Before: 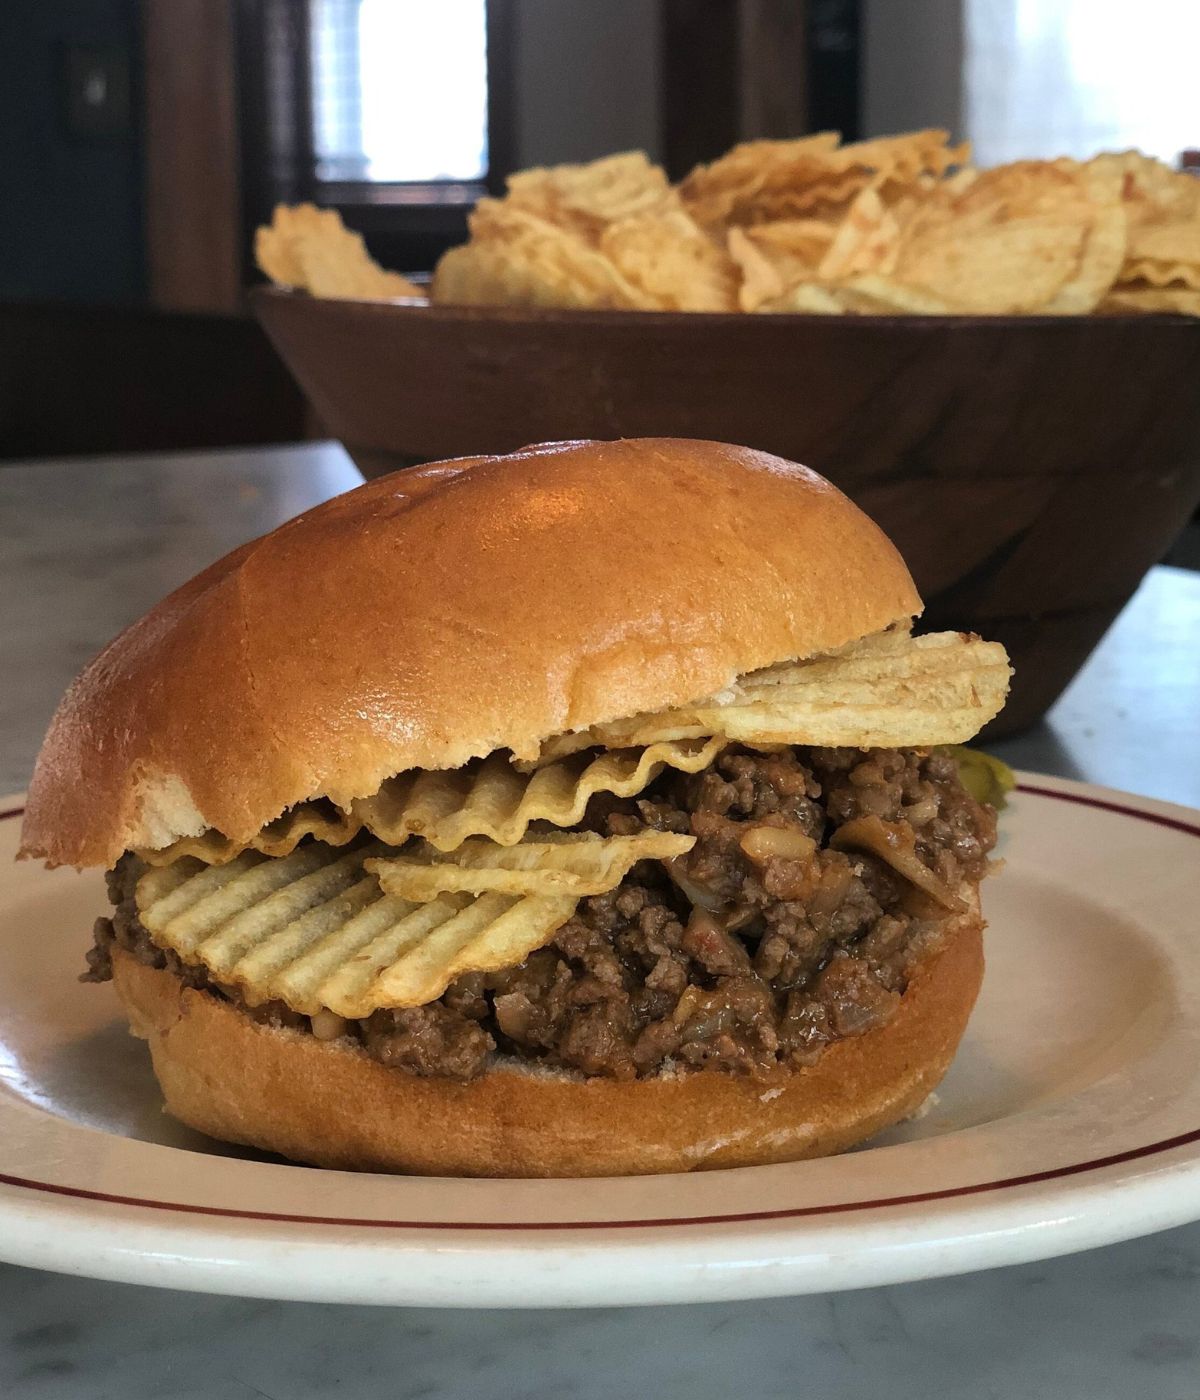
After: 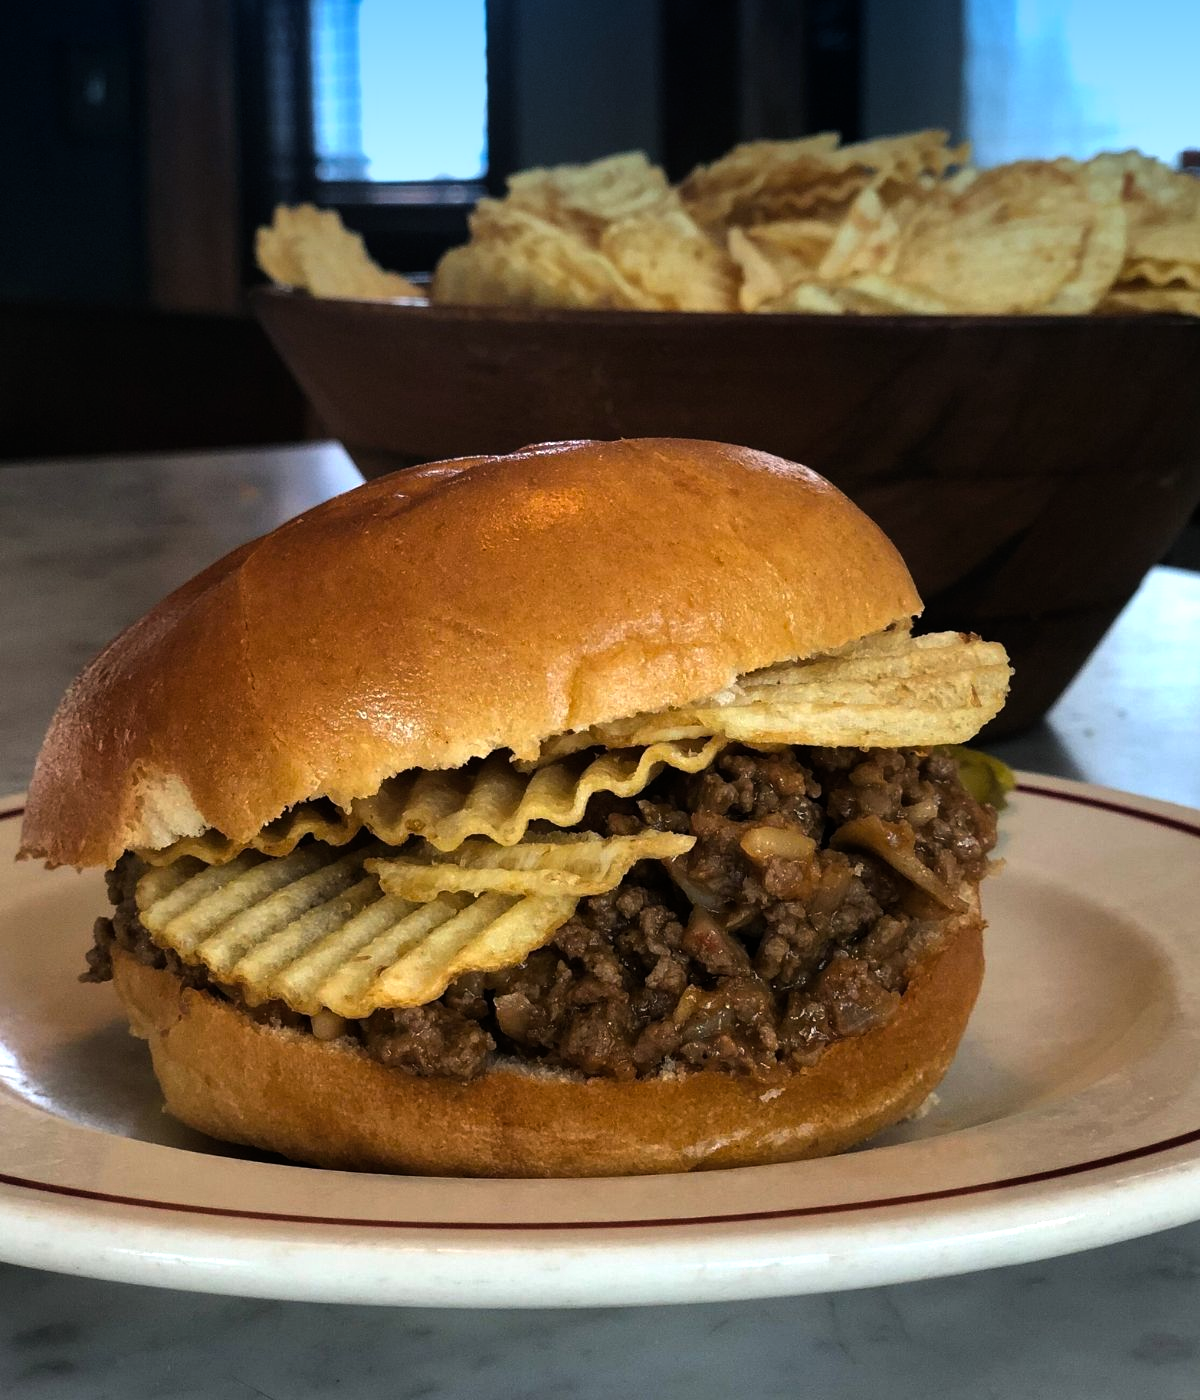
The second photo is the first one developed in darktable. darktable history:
graduated density: density 2.02 EV, hardness 44%, rotation 0.374°, offset 8.21, hue 208.8°, saturation 97%
color balance rgb: shadows lift › luminance -10%, power › luminance -9%, linear chroma grading › global chroma 10%, global vibrance 10%, contrast 15%, saturation formula JzAzBz (2021)
